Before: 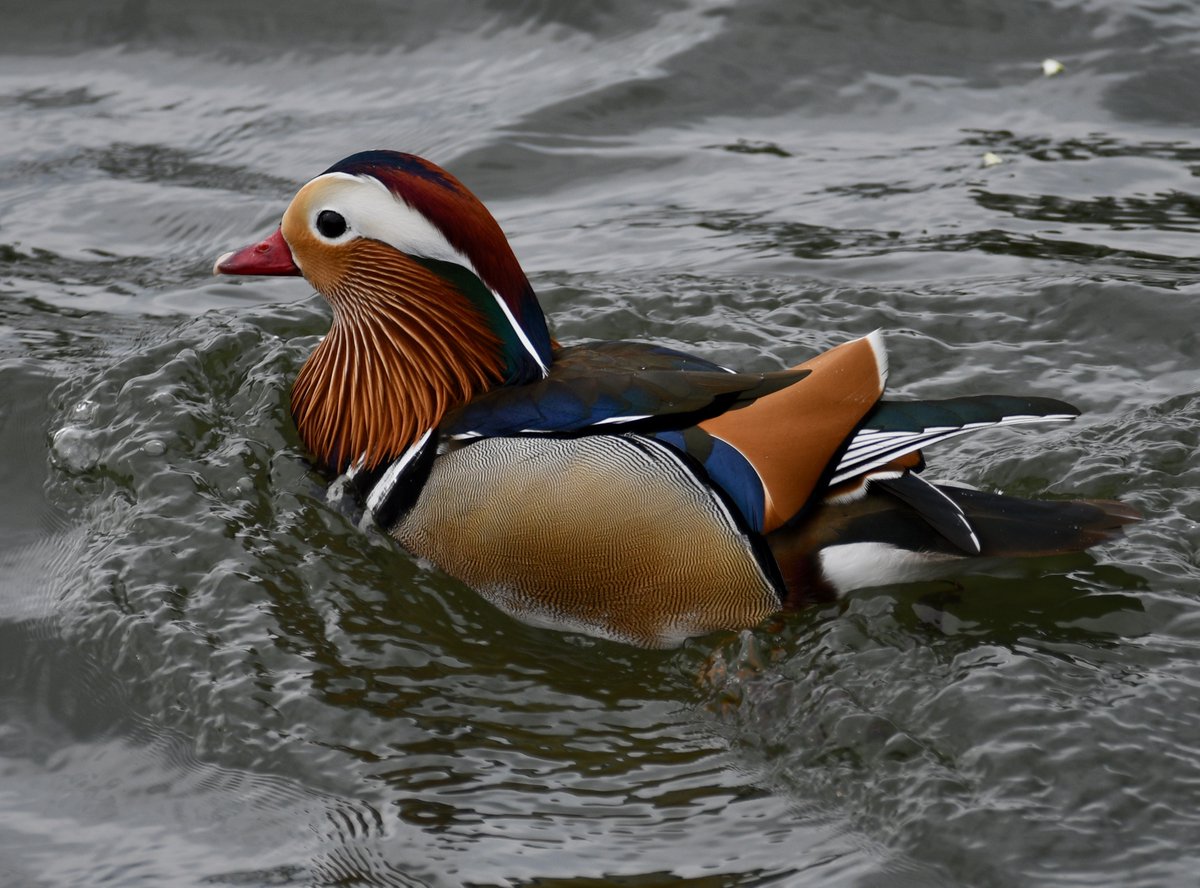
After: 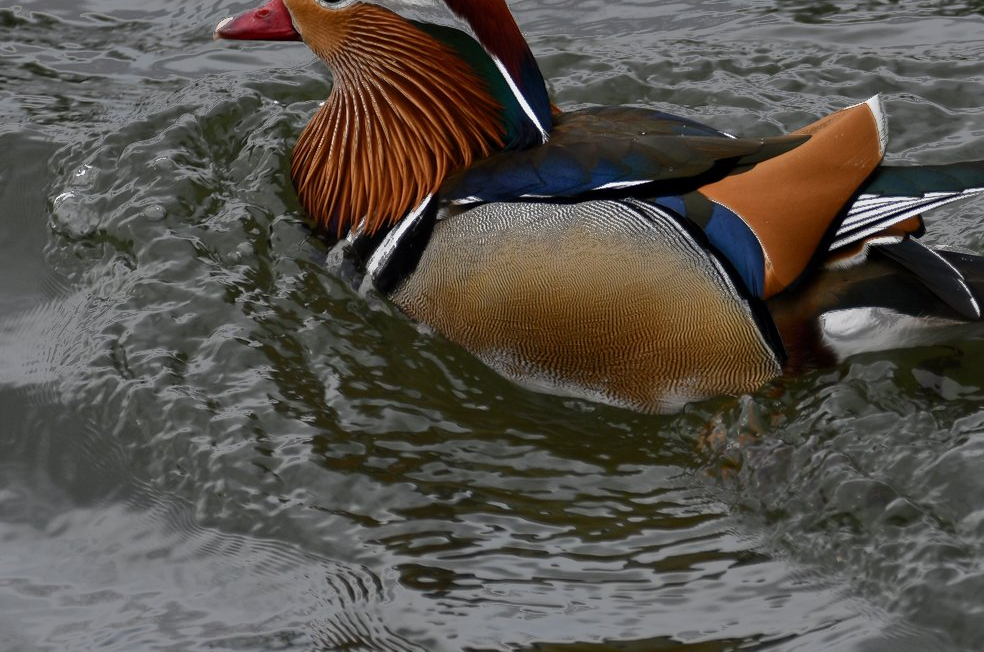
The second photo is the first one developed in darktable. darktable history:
fill light: exposure -0.73 EV, center 0.69, width 2.2
crop: top 26.531%, right 17.959%
